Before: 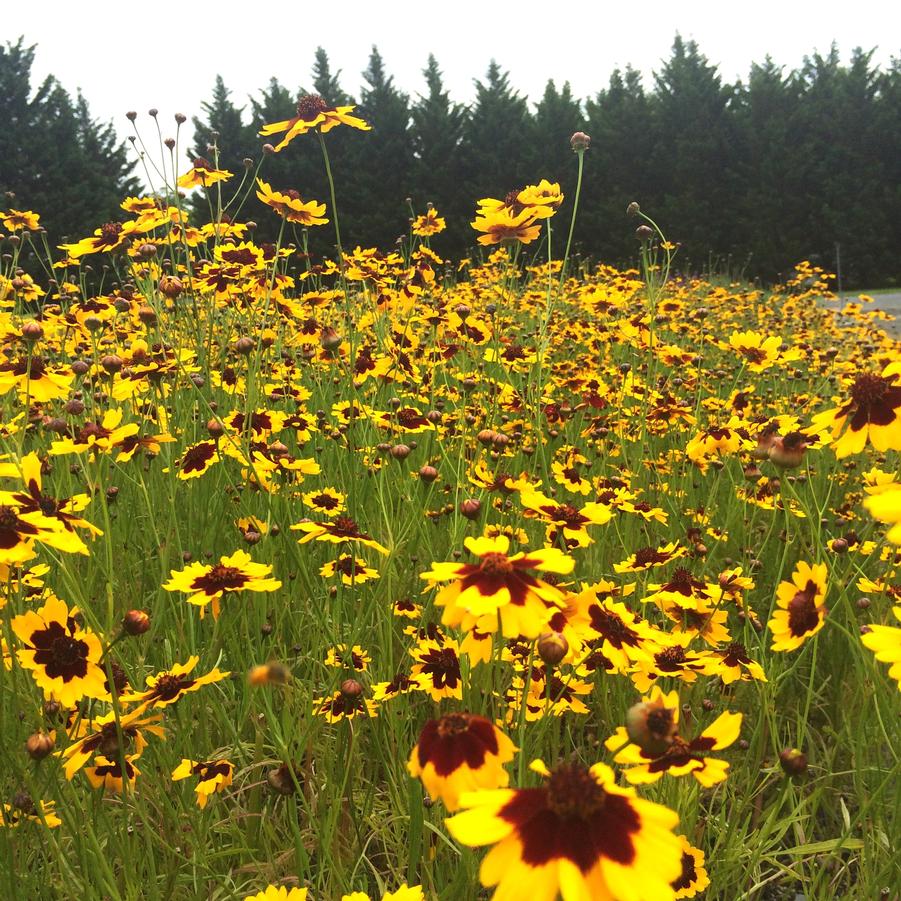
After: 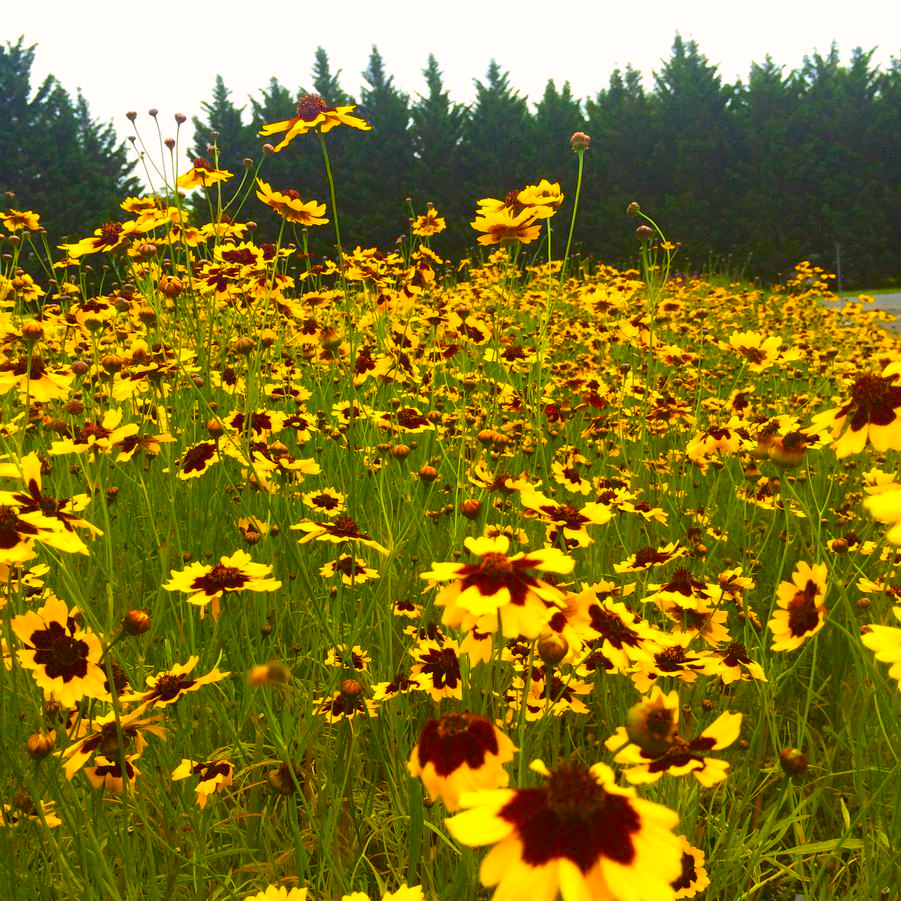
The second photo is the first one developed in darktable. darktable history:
color balance rgb: highlights gain › chroma 0.708%, highlights gain › hue 56.64°, linear chroma grading › global chroma 4.862%, perceptual saturation grading › global saturation 36.971%, perceptual saturation grading › shadows 34.81%, global vibrance 50.309%
